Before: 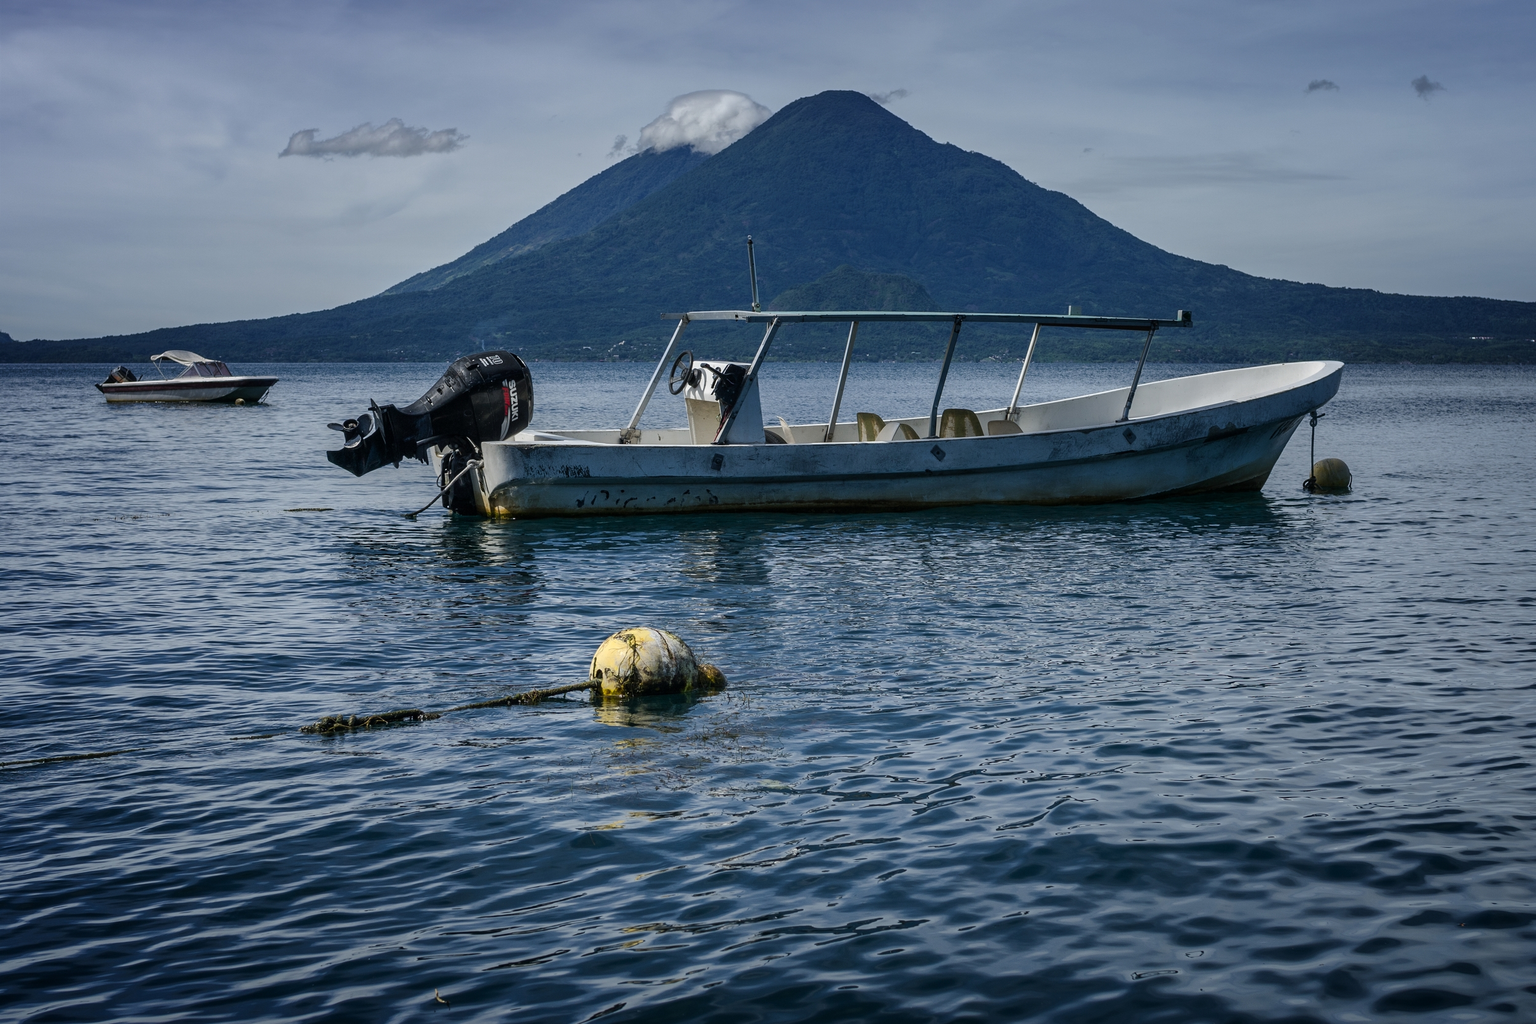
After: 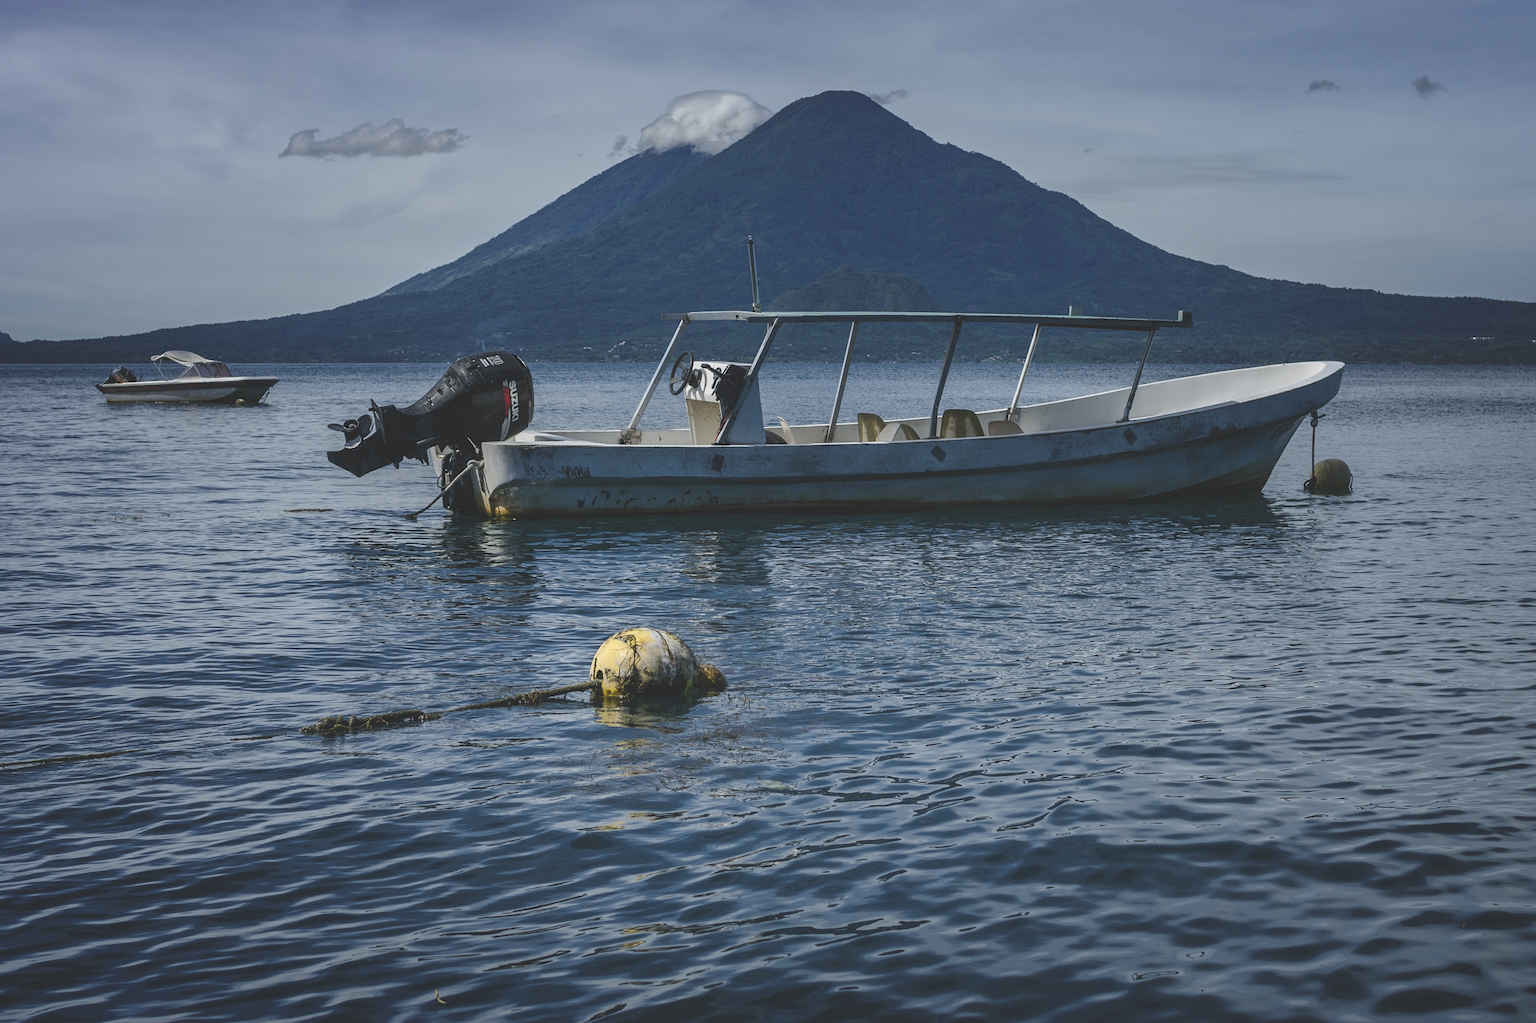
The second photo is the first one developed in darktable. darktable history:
exposure: black level correction -0.026, exposure -0.121 EV, compensate highlight preservation false
